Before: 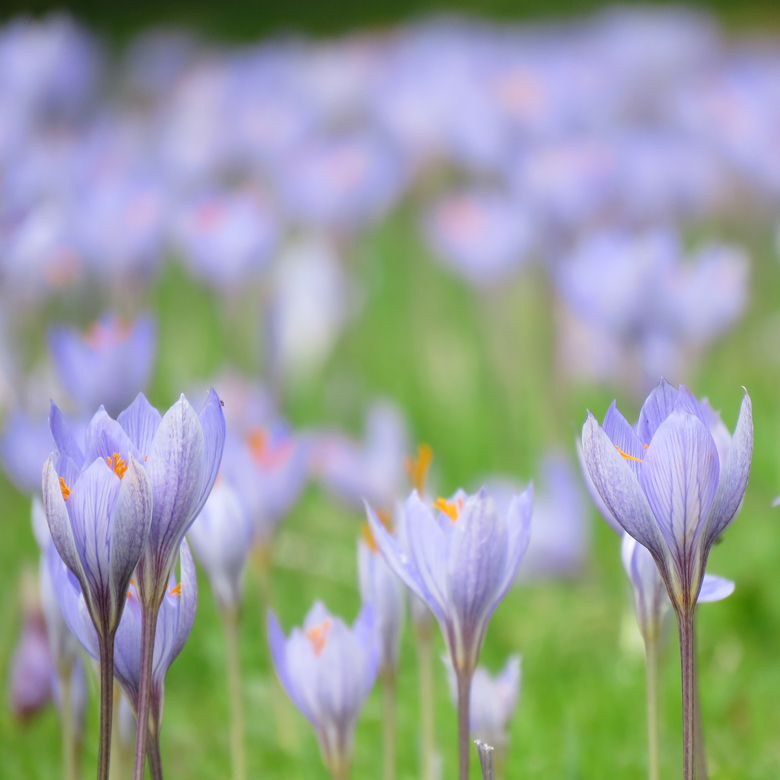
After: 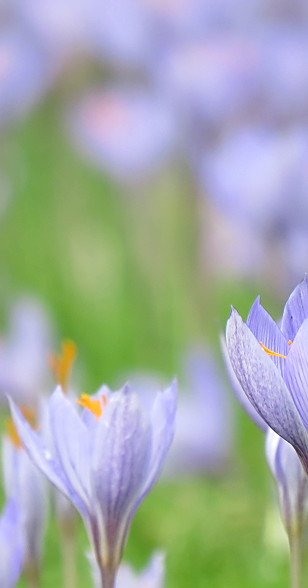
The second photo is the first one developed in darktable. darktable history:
crop: left 45.721%, top 13.393%, right 14.118%, bottom 10.01%
sharpen: on, module defaults
local contrast: highlights 100%, shadows 100%, detail 120%, midtone range 0.2
shadows and highlights: shadows 30.86, highlights 0, soften with gaussian
